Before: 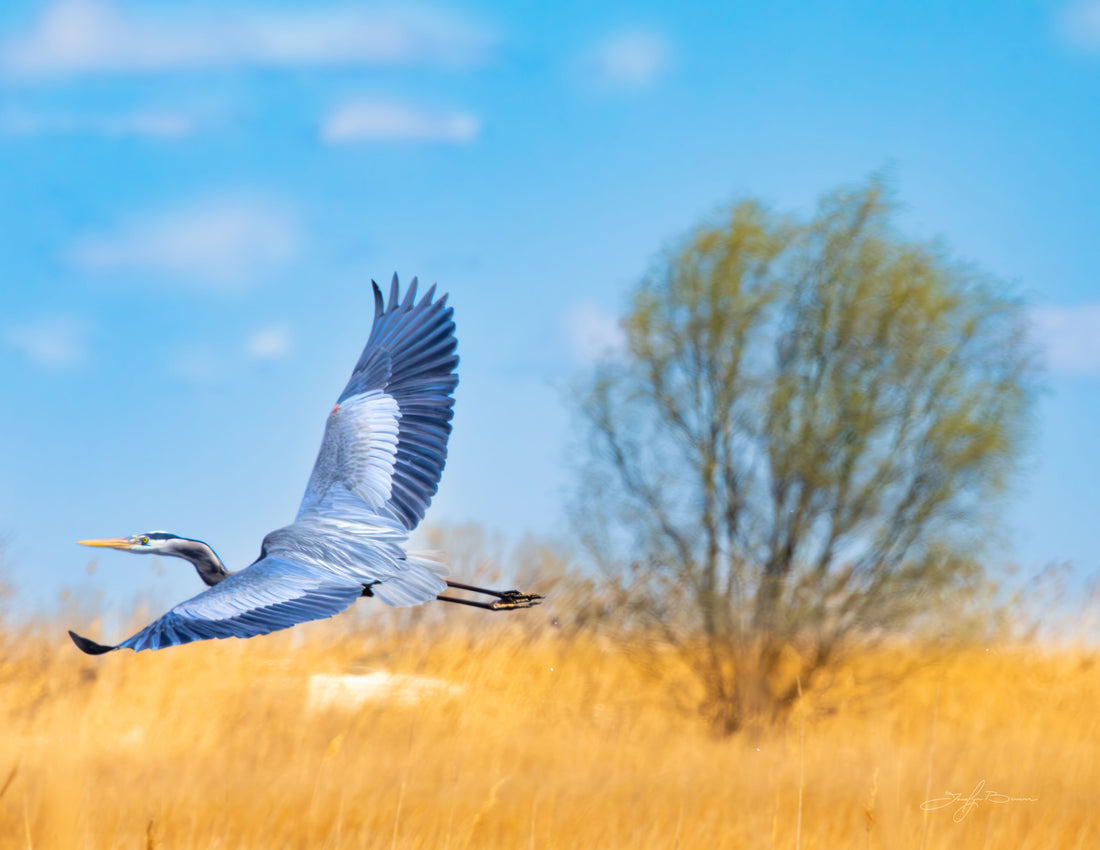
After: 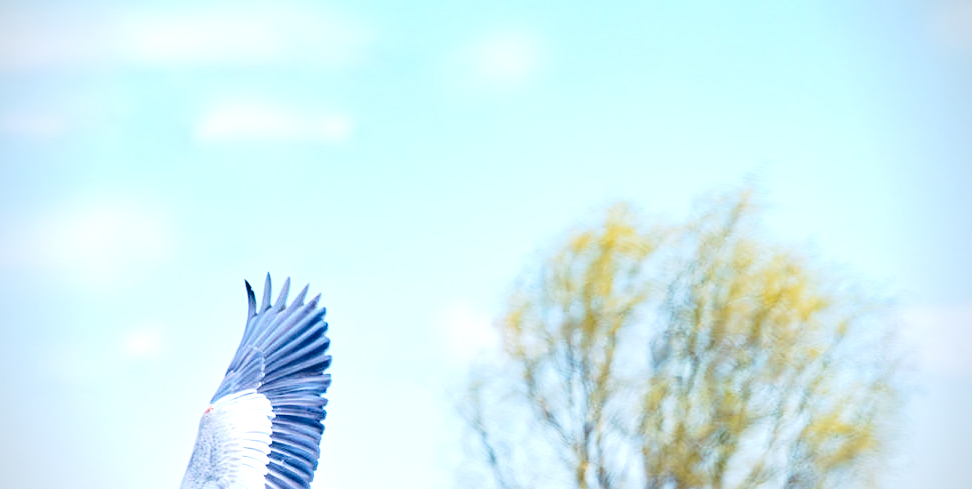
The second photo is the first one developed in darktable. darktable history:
tone equalizer: -8 EV -1.05 EV, -7 EV -0.972 EV, -6 EV -0.86 EV, -5 EV -0.565 EV, -3 EV 0.562 EV, -2 EV 0.861 EV, -1 EV 1.01 EV, +0 EV 1.08 EV
crop and rotate: left 11.604%, bottom 42.429%
sharpen: on, module defaults
vignetting: on, module defaults
tone curve: curves: ch0 [(0, 0.012) (0.037, 0.03) (0.123, 0.092) (0.19, 0.157) (0.269, 0.27) (0.48, 0.57) (0.595, 0.695) (0.718, 0.823) (0.855, 0.913) (1, 0.982)]; ch1 [(0, 0) (0.243, 0.245) (0.422, 0.415) (0.493, 0.495) (0.508, 0.506) (0.536, 0.542) (0.569, 0.611) (0.611, 0.662) (0.769, 0.807) (1, 1)]; ch2 [(0, 0) (0.249, 0.216) (0.349, 0.321) (0.424, 0.442) (0.476, 0.483) (0.498, 0.499) (0.517, 0.519) (0.532, 0.56) (0.569, 0.624) (0.614, 0.667) (0.706, 0.757) (0.808, 0.809) (0.991, 0.968)], preserve colors none
